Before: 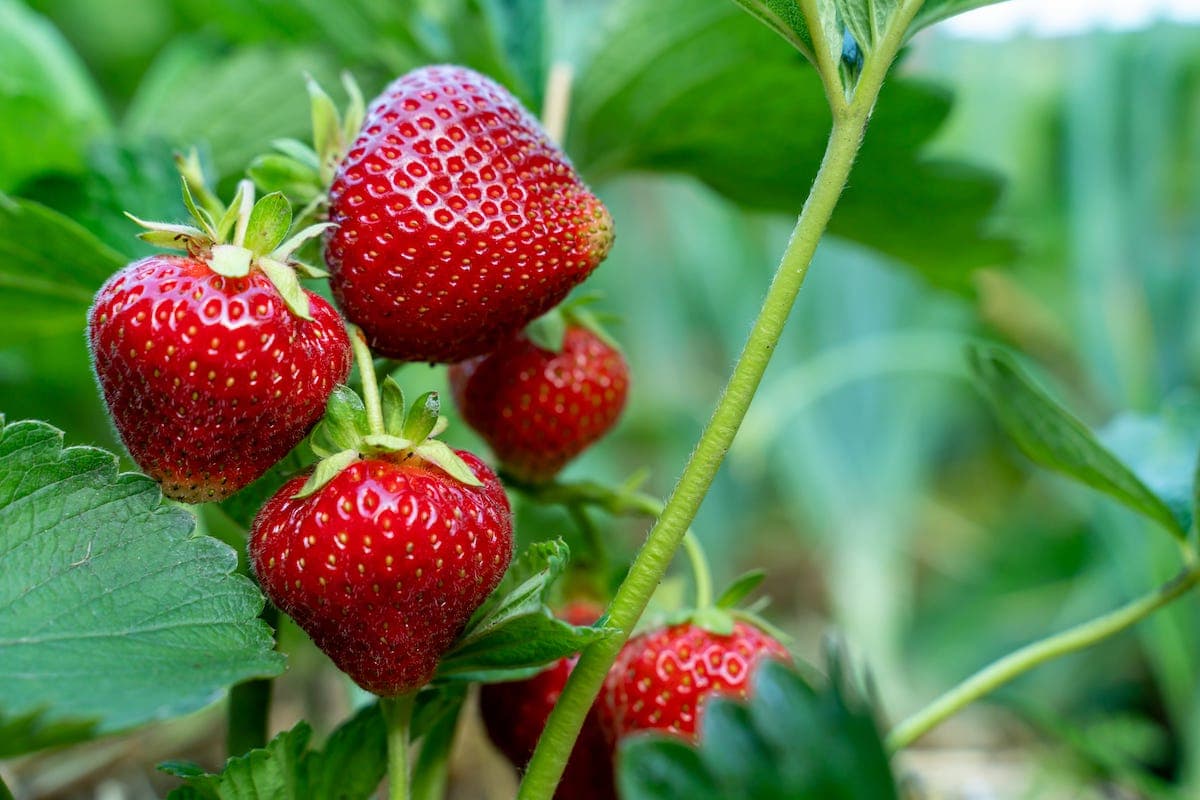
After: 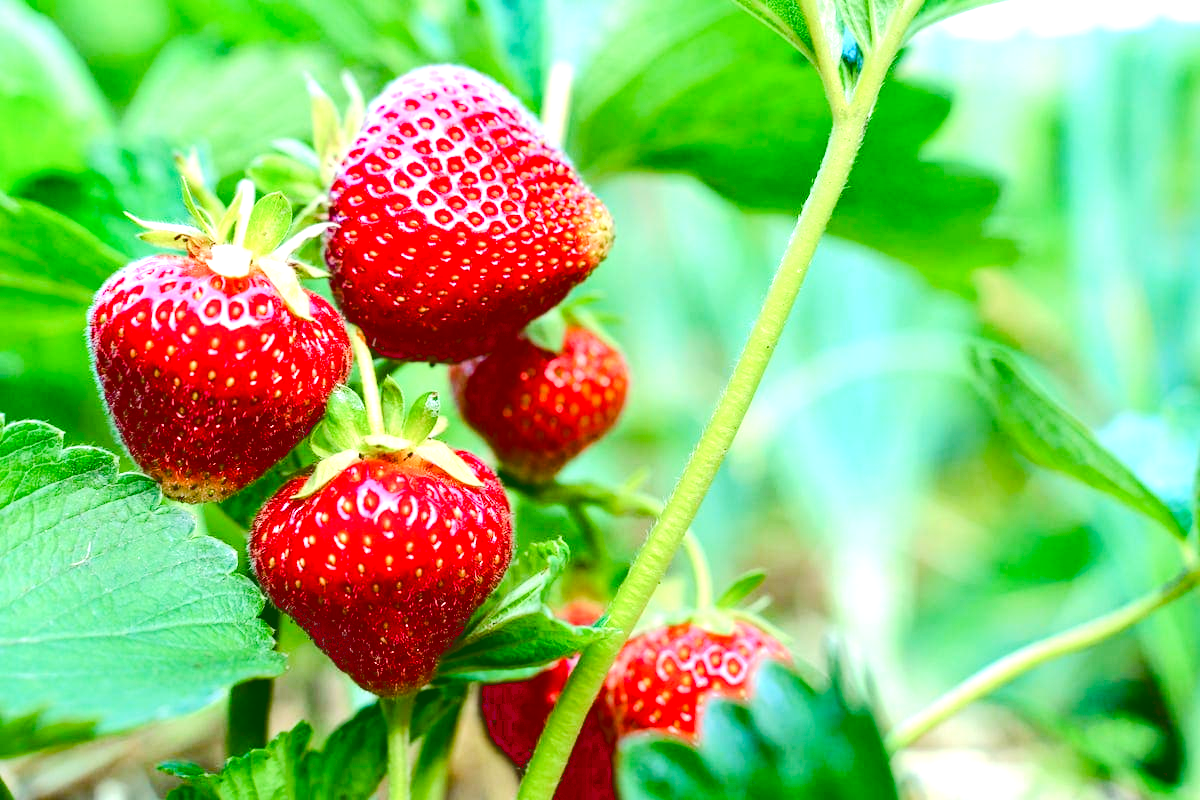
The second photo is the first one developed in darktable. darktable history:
color zones: curves: ch0 [(0.224, 0.526) (0.75, 0.5)]; ch1 [(0.055, 0.526) (0.224, 0.761) (0.377, 0.526) (0.75, 0.5)], mix -132.85%
exposure: black level correction 0, exposure 1.199 EV, compensate highlight preservation false
tone curve: curves: ch0 [(0, 0) (0.003, 0.178) (0.011, 0.177) (0.025, 0.177) (0.044, 0.178) (0.069, 0.178) (0.1, 0.18) (0.136, 0.183) (0.177, 0.199) (0.224, 0.227) (0.277, 0.278) (0.335, 0.357) (0.399, 0.449) (0.468, 0.546) (0.543, 0.65) (0.623, 0.724) (0.709, 0.804) (0.801, 0.868) (0.898, 0.921) (1, 1)], color space Lab, linked channels, preserve colors none
color balance rgb: perceptual saturation grading › global saturation 20%, perceptual saturation grading › highlights -25.84%, perceptual saturation grading › shadows 49.344%
